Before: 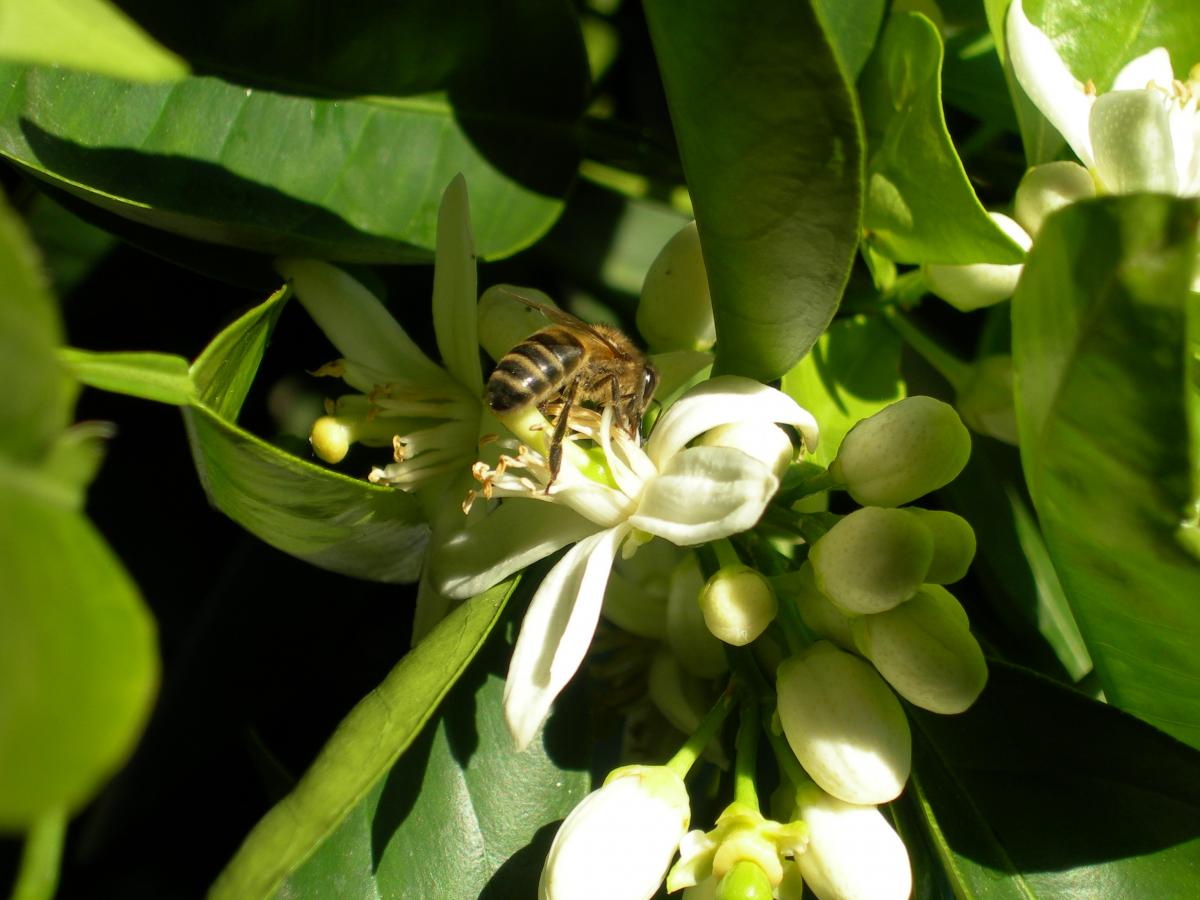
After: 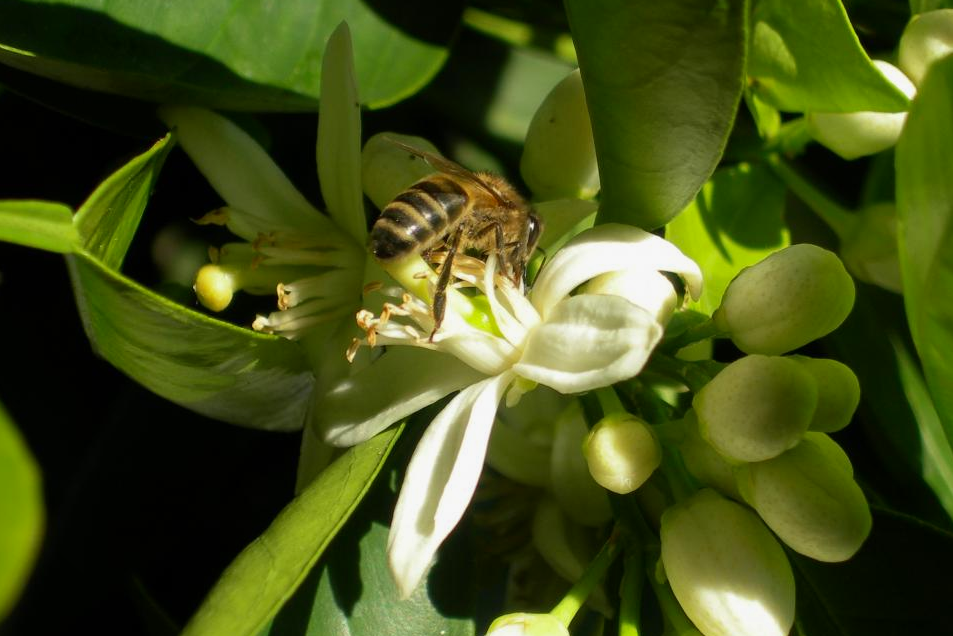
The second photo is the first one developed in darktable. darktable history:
shadows and highlights: shadows -20, white point adjustment -2, highlights -35
crop: left 9.712%, top 16.928%, right 10.845%, bottom 12.332%
